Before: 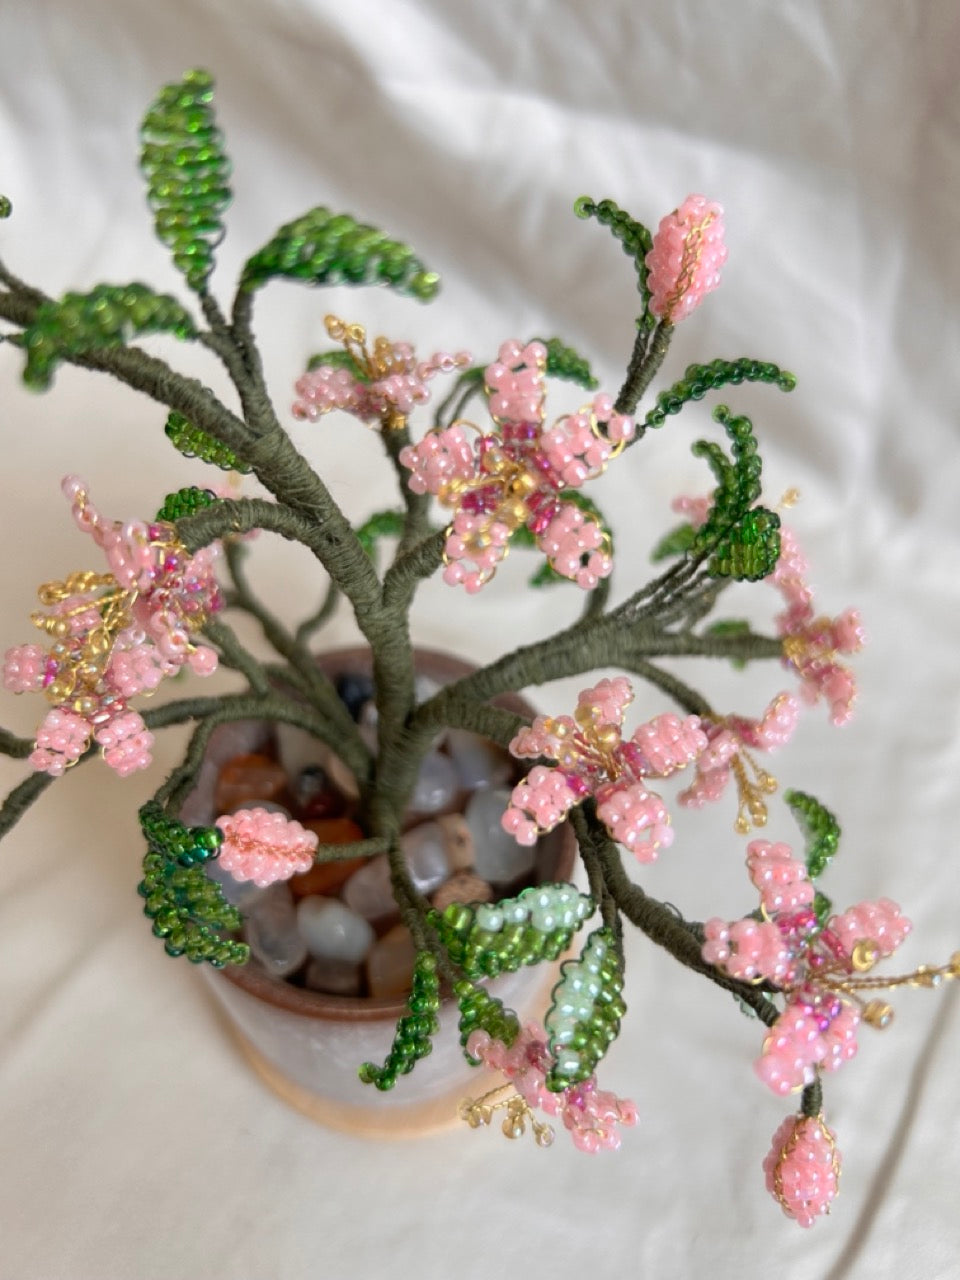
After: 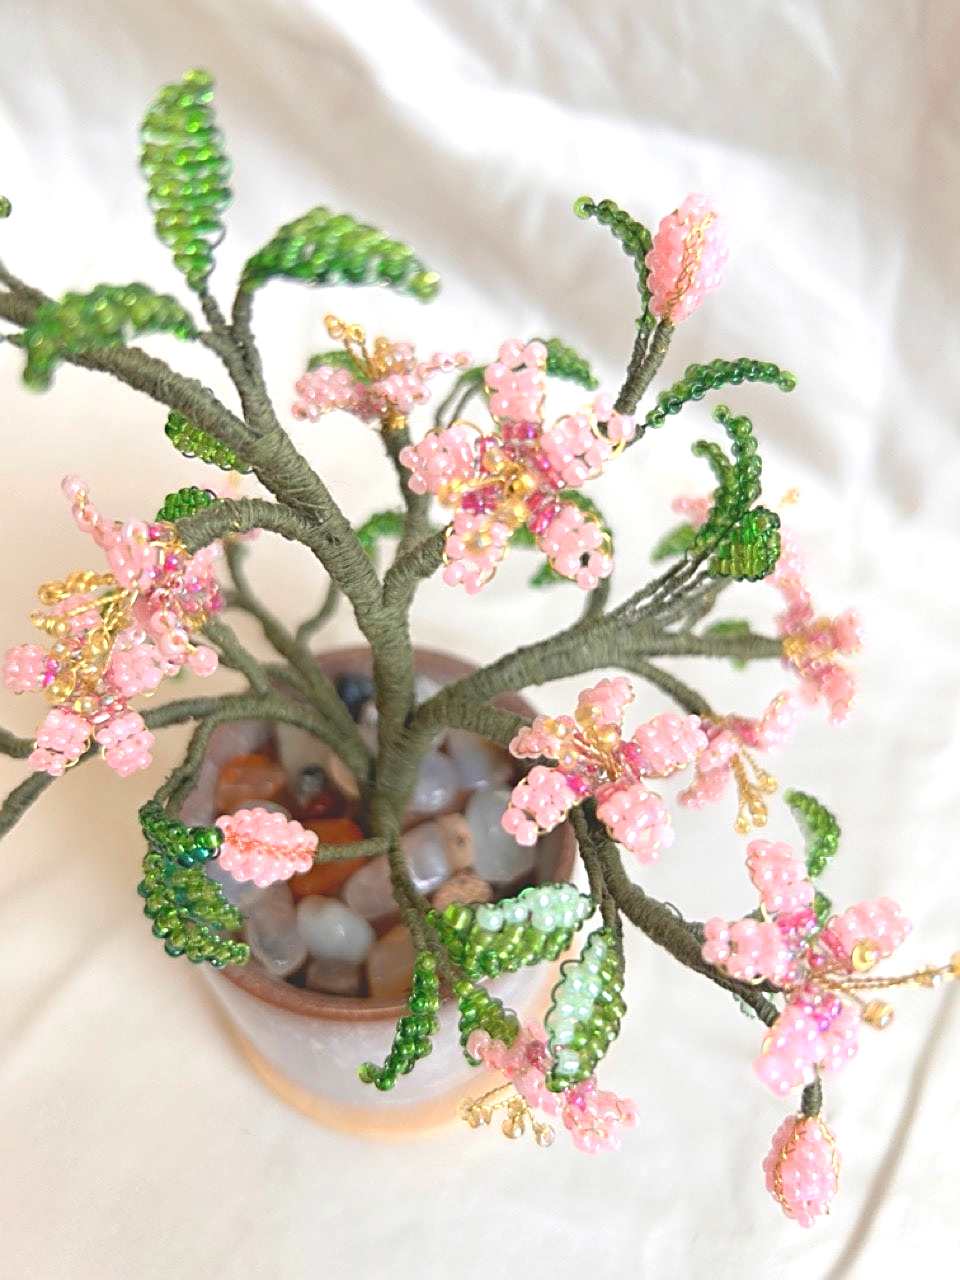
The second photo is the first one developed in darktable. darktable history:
exposure: exposure 0.766 EV, compensate highlight preservation false
local contrast: detail 70%
sharpen: radius 2.531, amount 0.628
